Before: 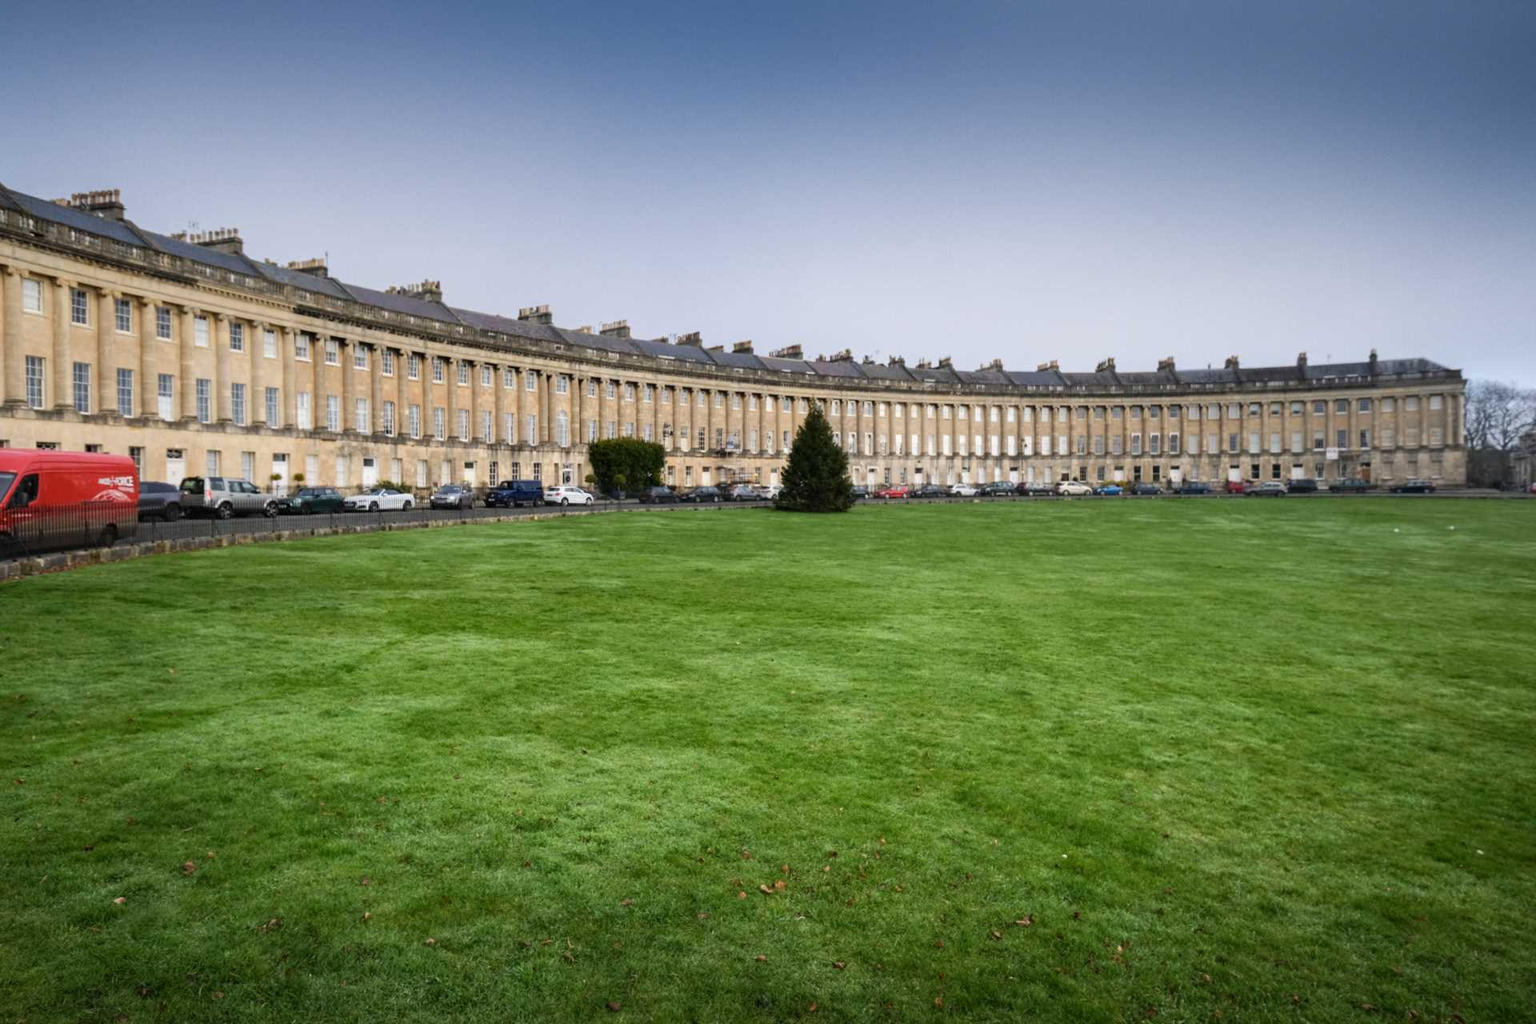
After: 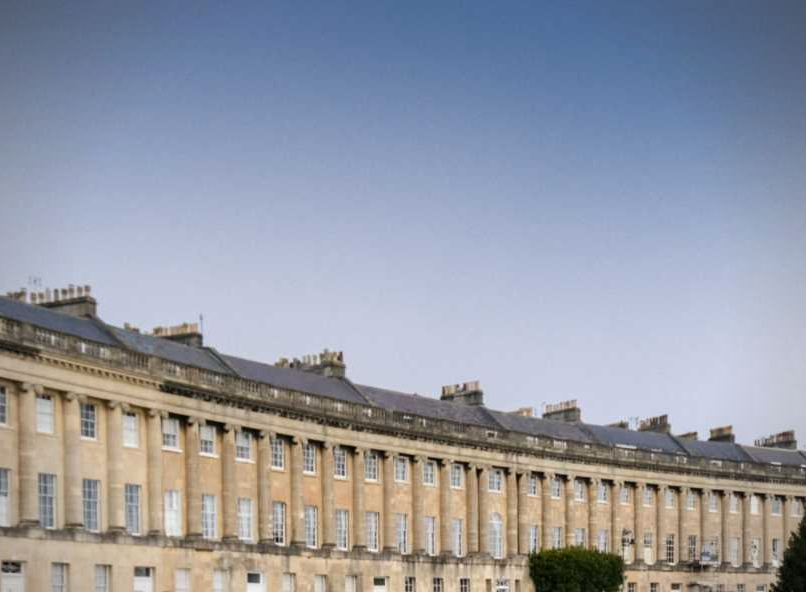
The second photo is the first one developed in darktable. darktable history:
crop and rotate: left 10.817%, top 0.062%, right 47.194%, bottom 53.626%
vignetting: fall-off radius 60.92%
